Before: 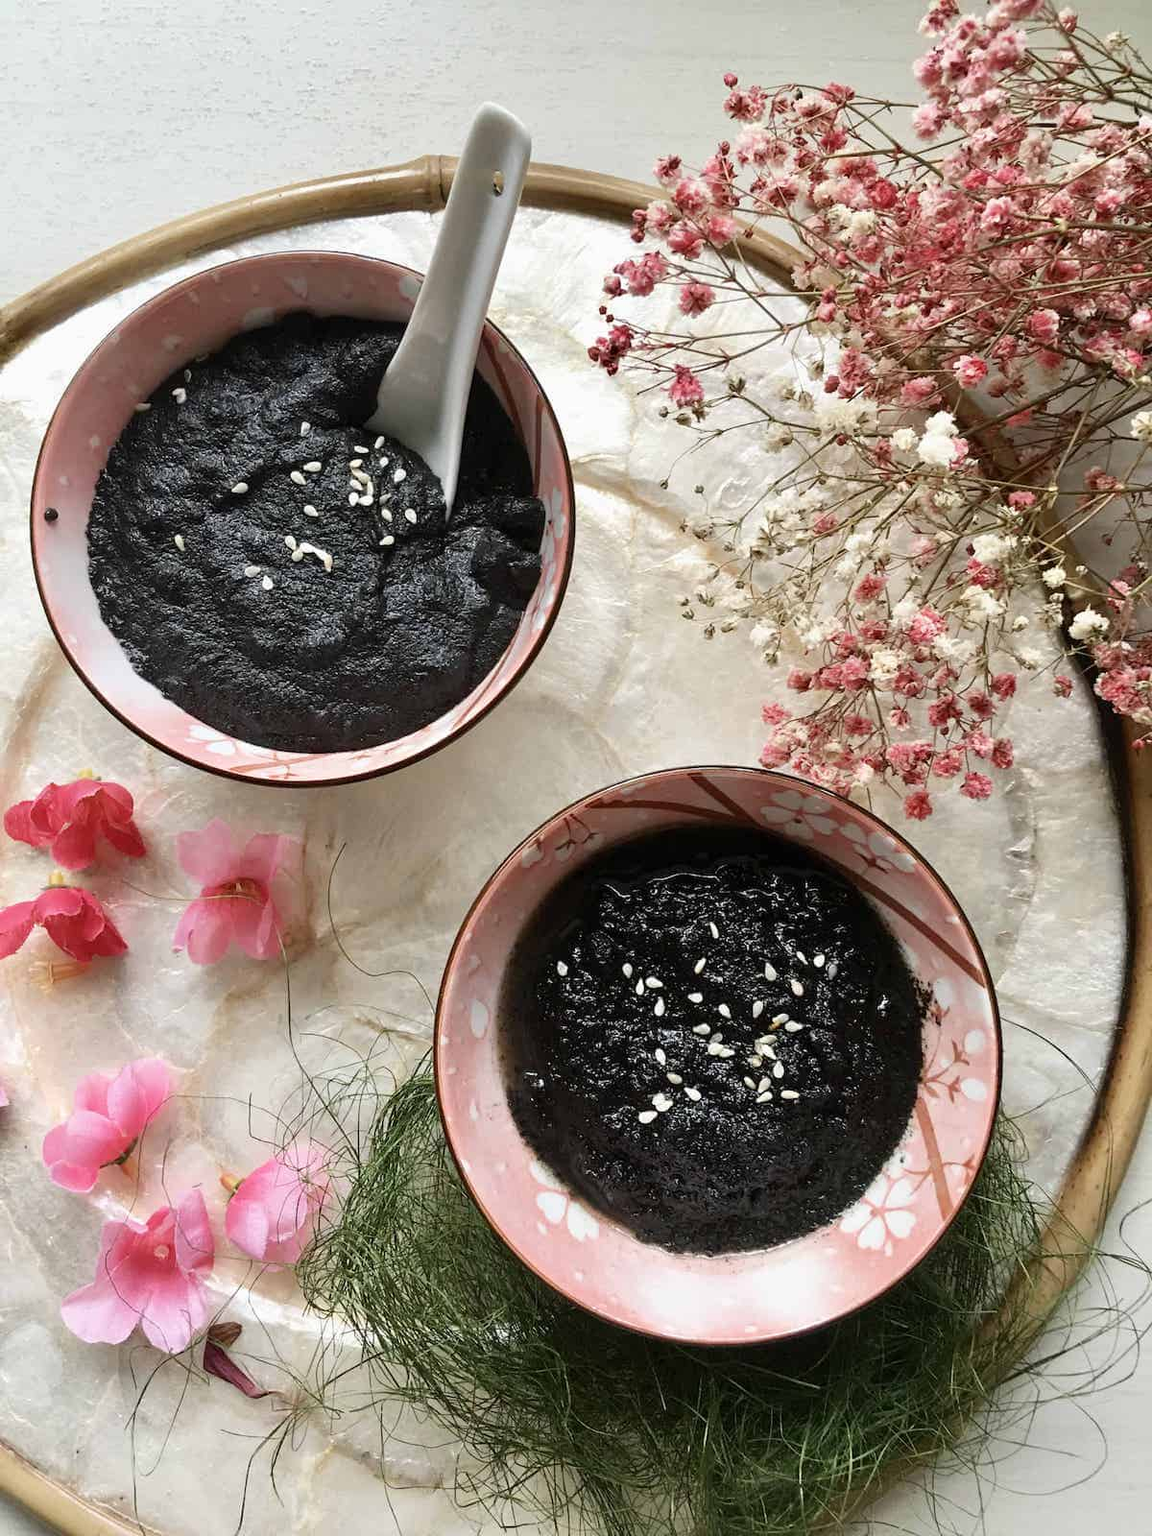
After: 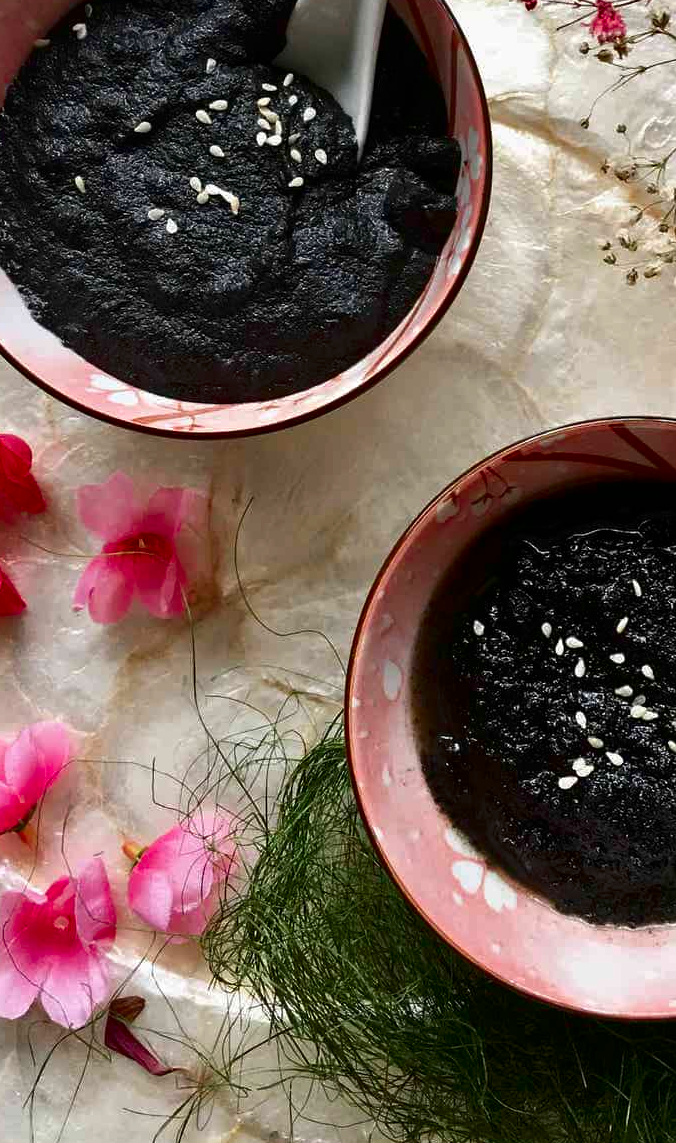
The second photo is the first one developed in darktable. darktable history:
tone equalizer: on, module defaults
crop: left 8.966%, top 23.852%, right 34.699%, bottom 4.703%
contrast brightness saturation: brightness -0.25, saturation 0.2
